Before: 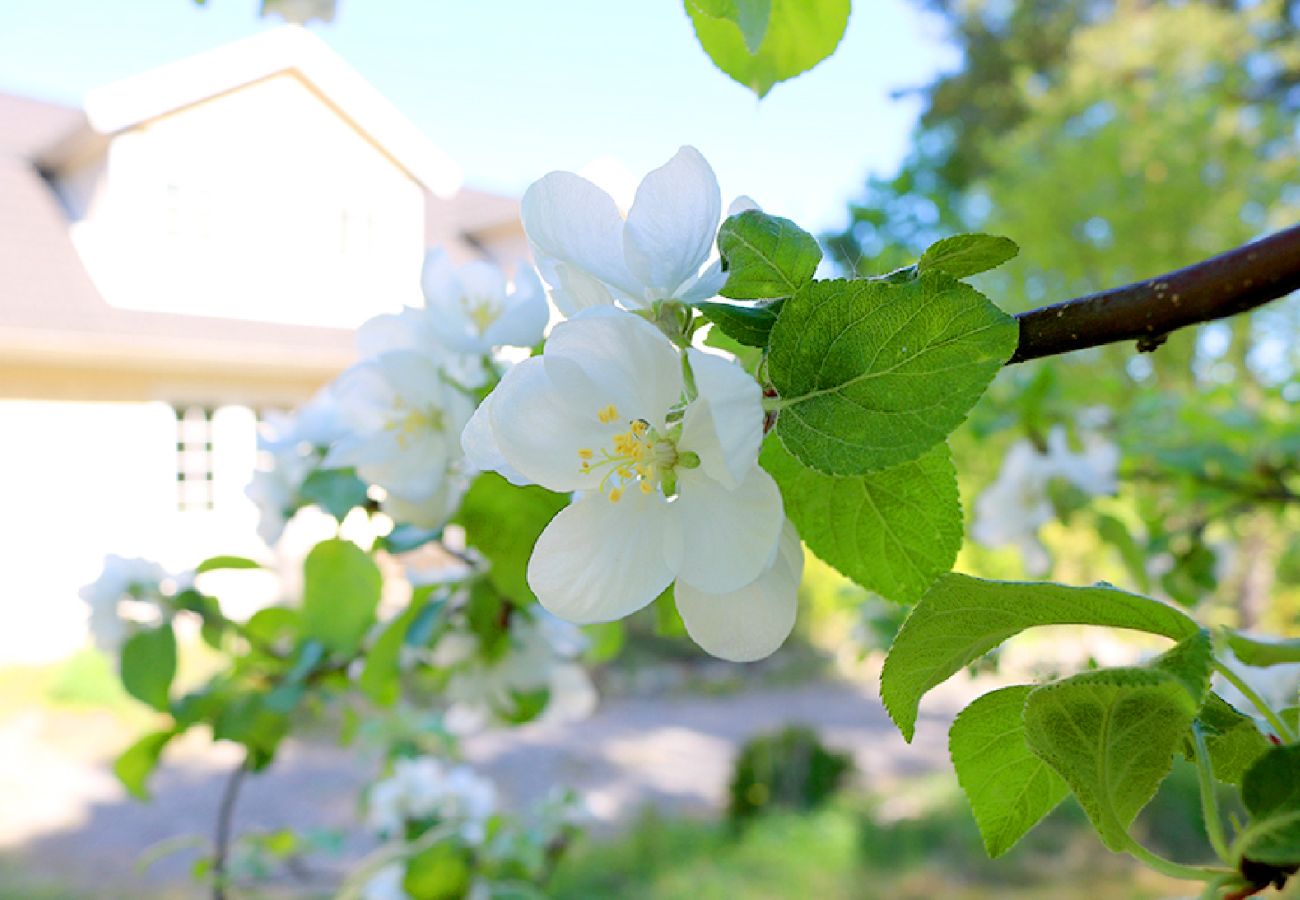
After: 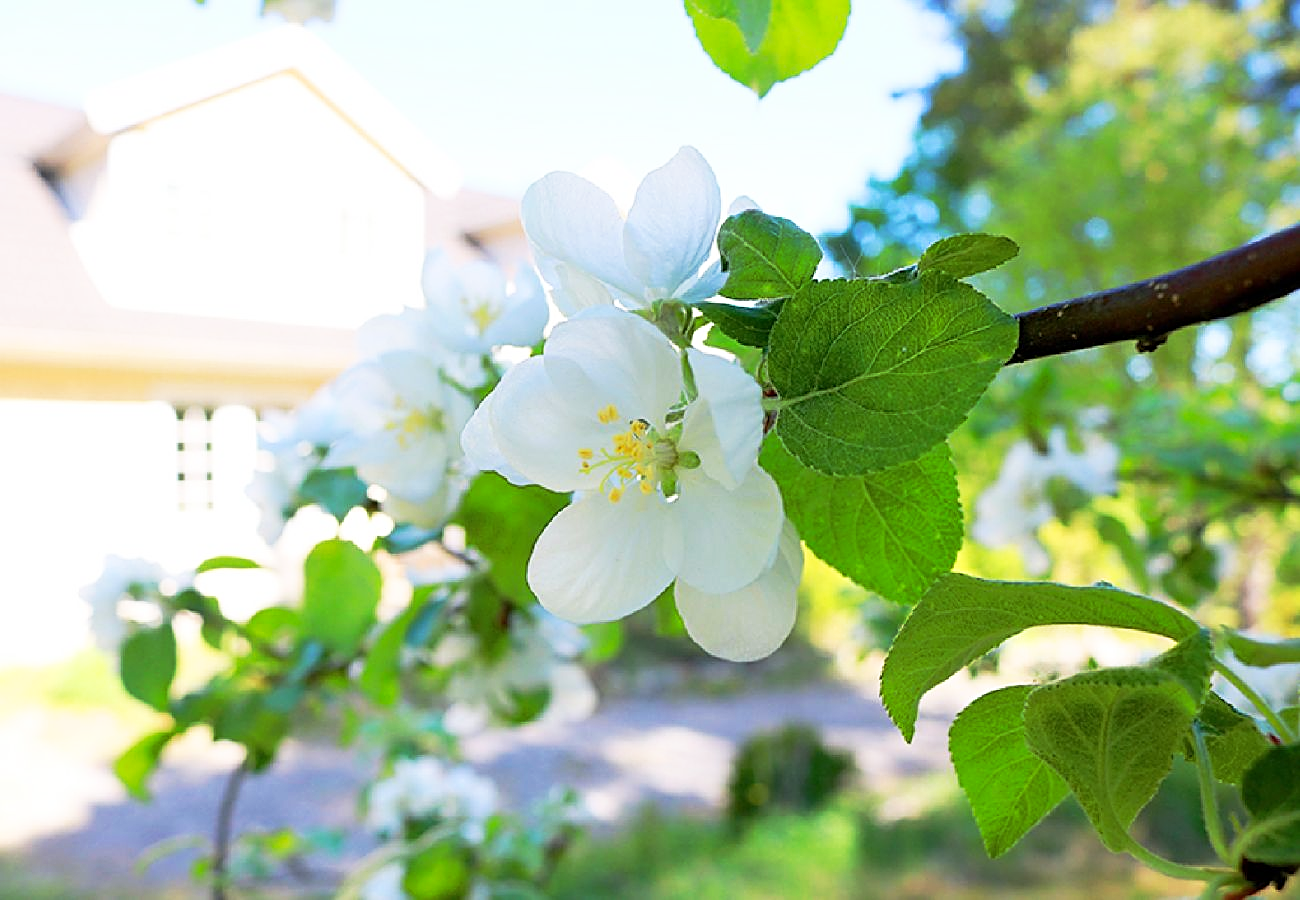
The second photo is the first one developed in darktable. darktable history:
base curve: curves: ch0 [(0, 0) (0.257, 0.25) (0.482, 0.586) (0.757, 0.871) (1, 1)], preserve colors none
sharpen: on, module defaults
